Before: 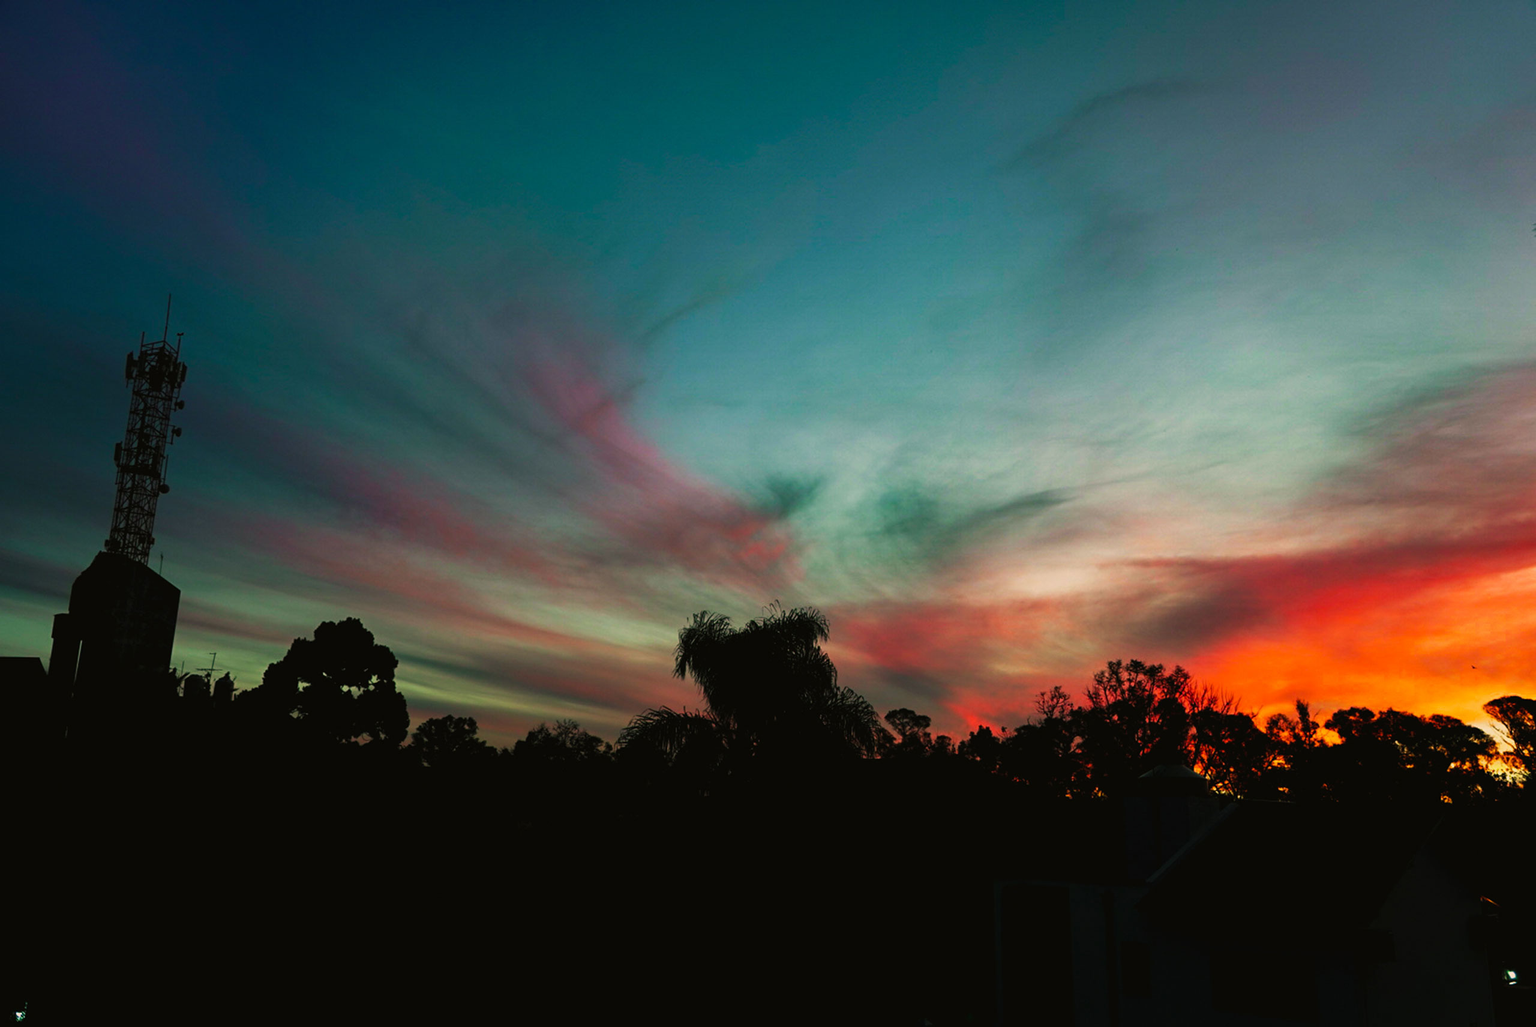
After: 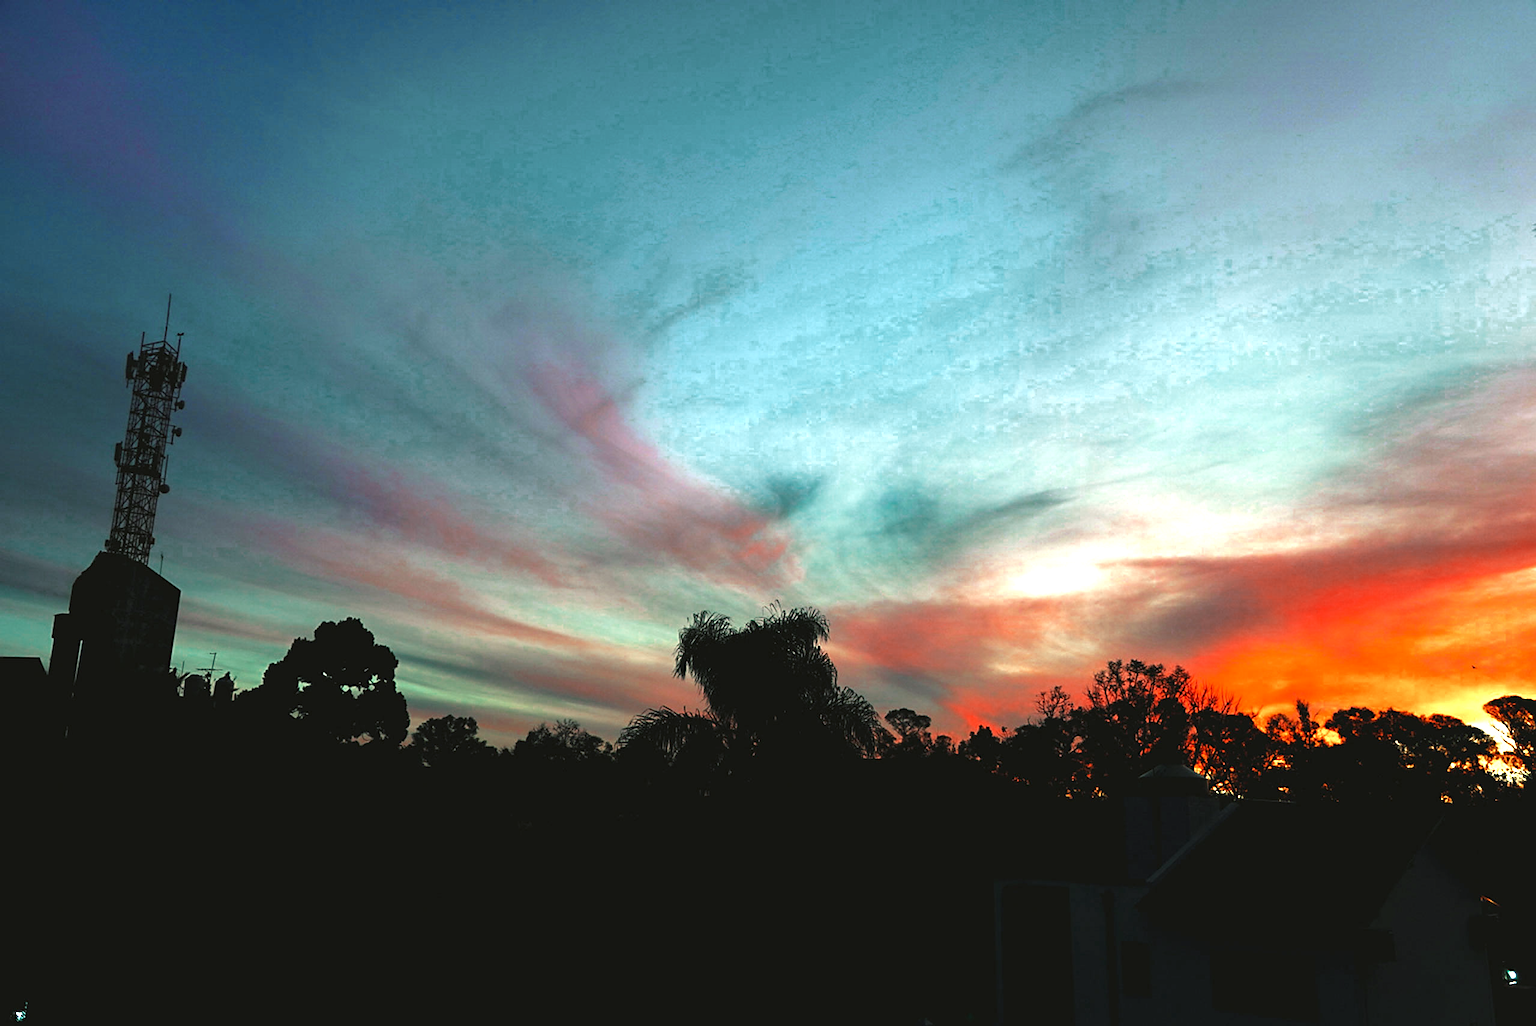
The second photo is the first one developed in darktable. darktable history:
color zones: curves: ch0 [(0, 0.5) (0.125, 0.4) (0.25, 0.5) (0.375, 0.4) (0.5, 0.4) (0.625, 0.6) (0.75, 0.6) (0.875, 0.5)]; ch1 [(0, 0.35) (0.125, 0.45) (0.25, 0.35) (0.375, 0.35) (0.5, 0.35) (0.625, 0.35) (0.75, 0.45) (0.875, 0.35)]; ch2 [(0, 0.6) (0.125, 0.5) (0.25, 0.5) (0.375, 0.6) (0.5, 0.6) (0.625, 0.5) (0.75, 0.5) (0.875, 0.5)]
color correction: highlights a* -4.73, highlights b* 5.06, saturation 0.97
exposure: black level correction 0, exposure 1.388 EV, compensate exposure bias true, compensate highlight preservation false
sharpen: radius 1.864, amount 0.398, threshold 1.271
color calibration: x 0.367, y 0.376, temperature 4372.25 K
